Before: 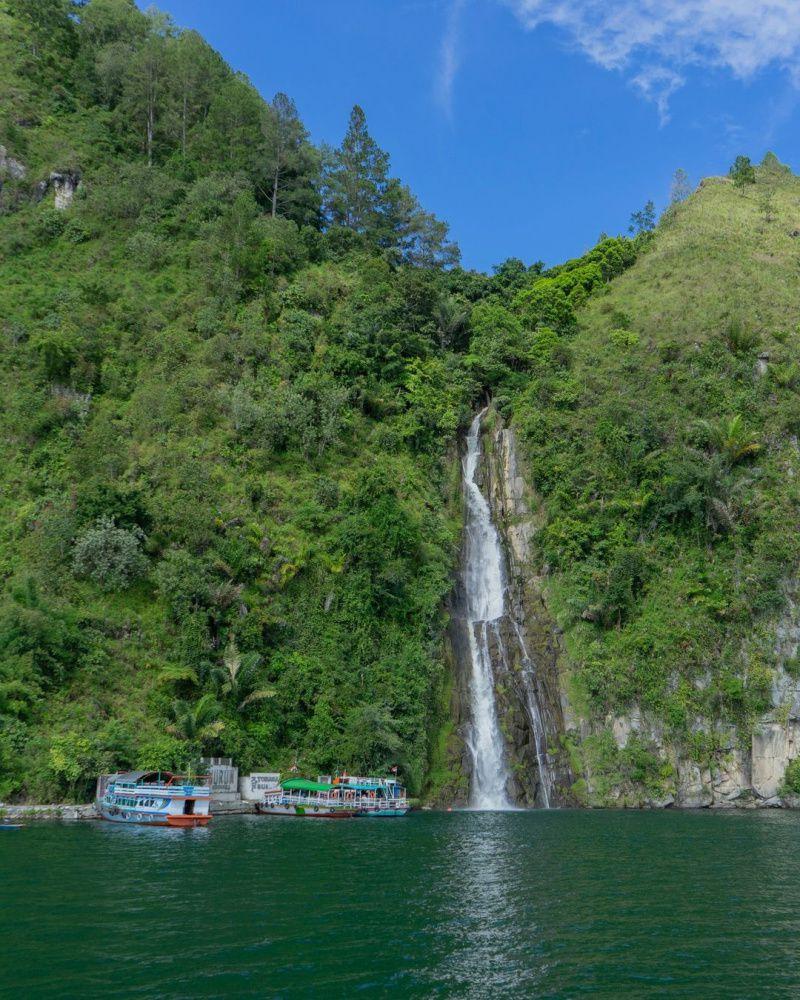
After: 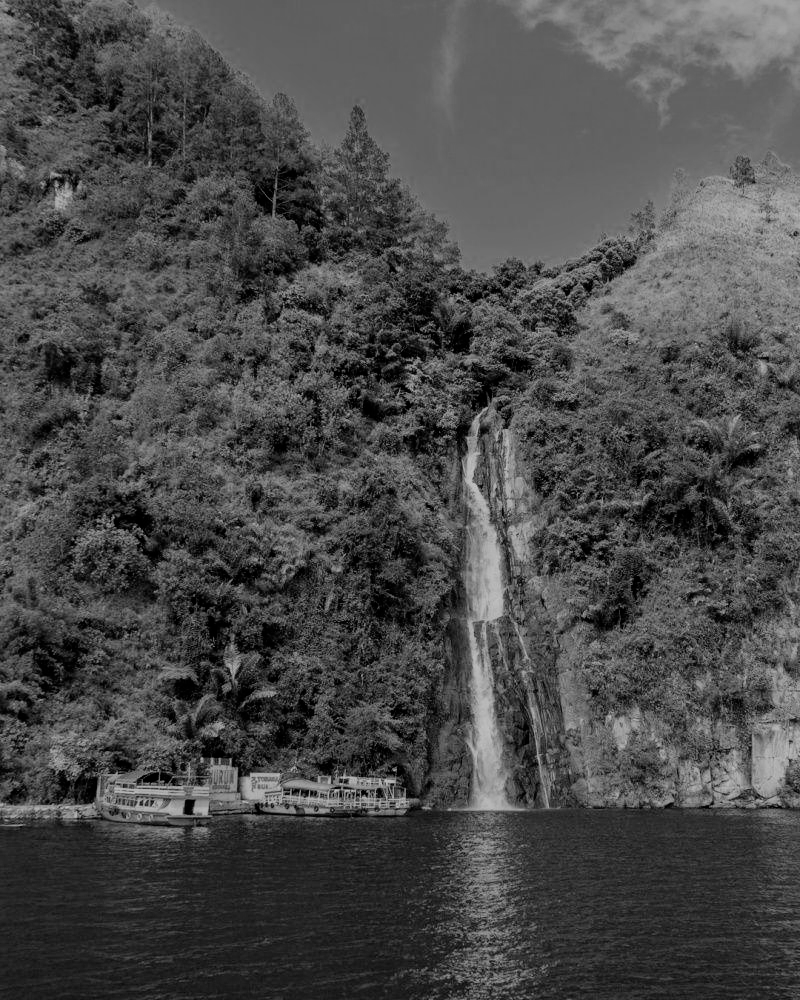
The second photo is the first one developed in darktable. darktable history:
color calibration: illuminant as shot in camera, x 0.379, y 0.396, temperature 4138.76 K
color balance rgb: perceptual saturation grading › global saturation 20%, global vibrance 20%
filmic rgb: black relative exposure -5 EV, hardness 2.88, contrast 1.3, highlights saturation mix -30%
monochrome: a -71.75, b 75.82
